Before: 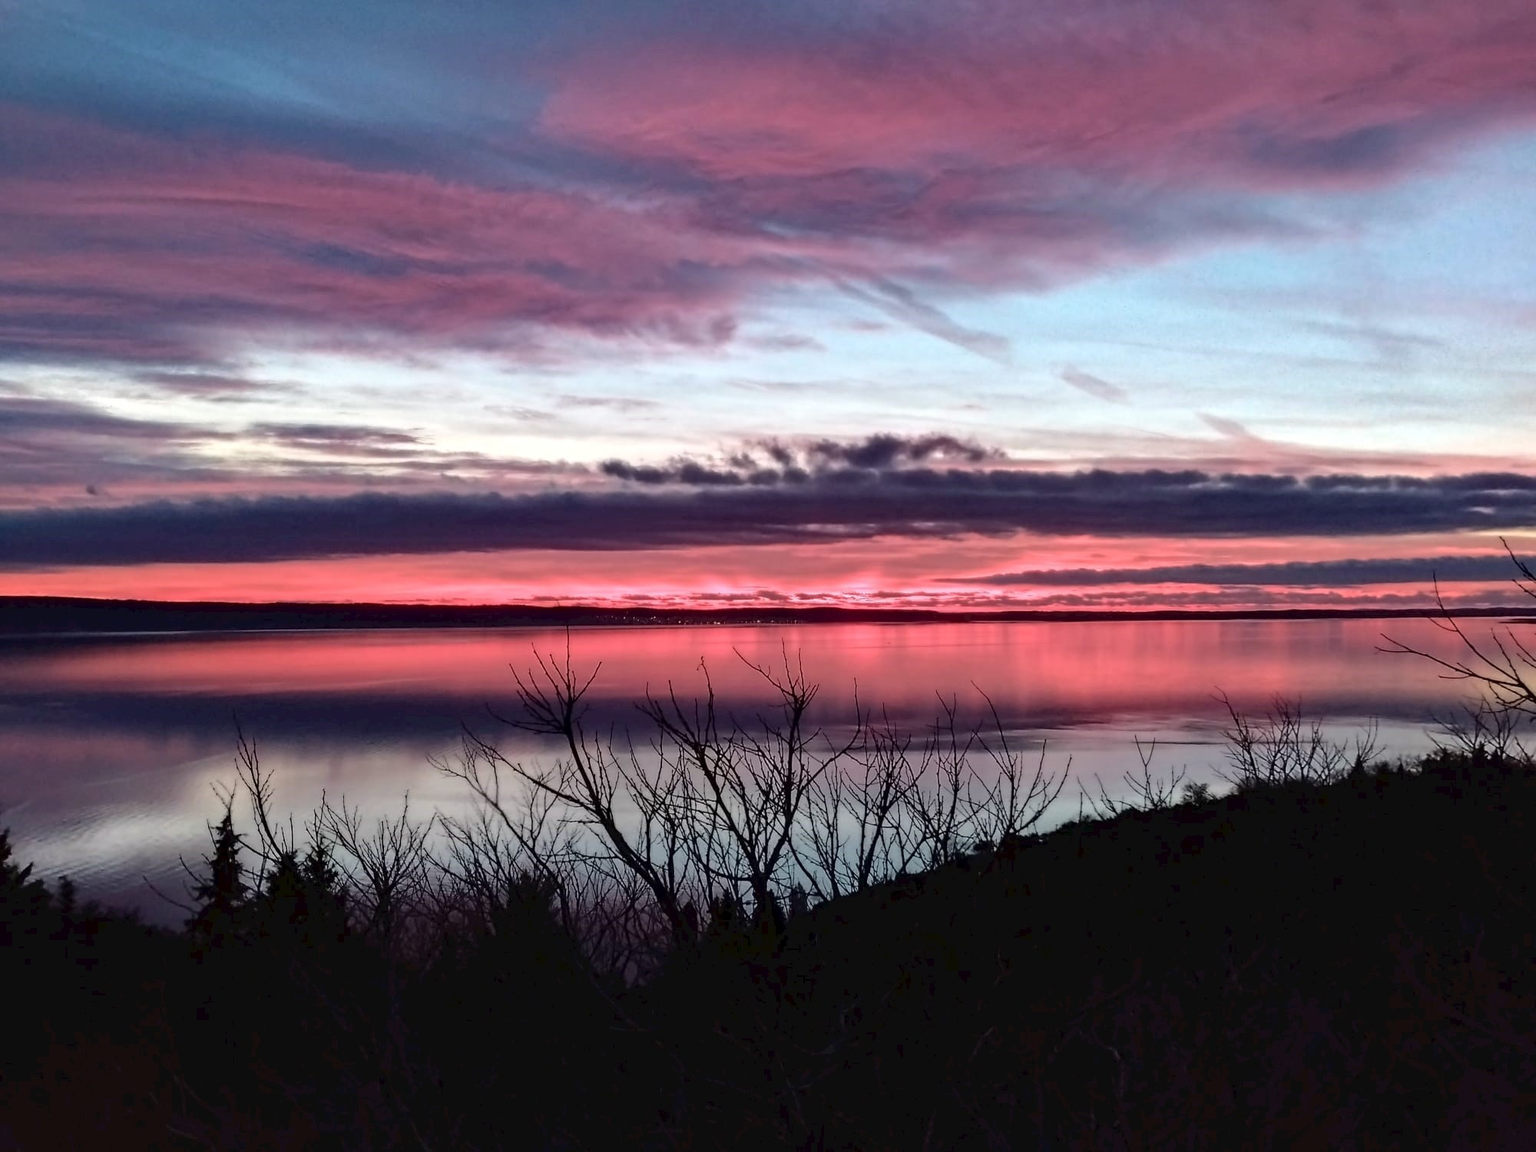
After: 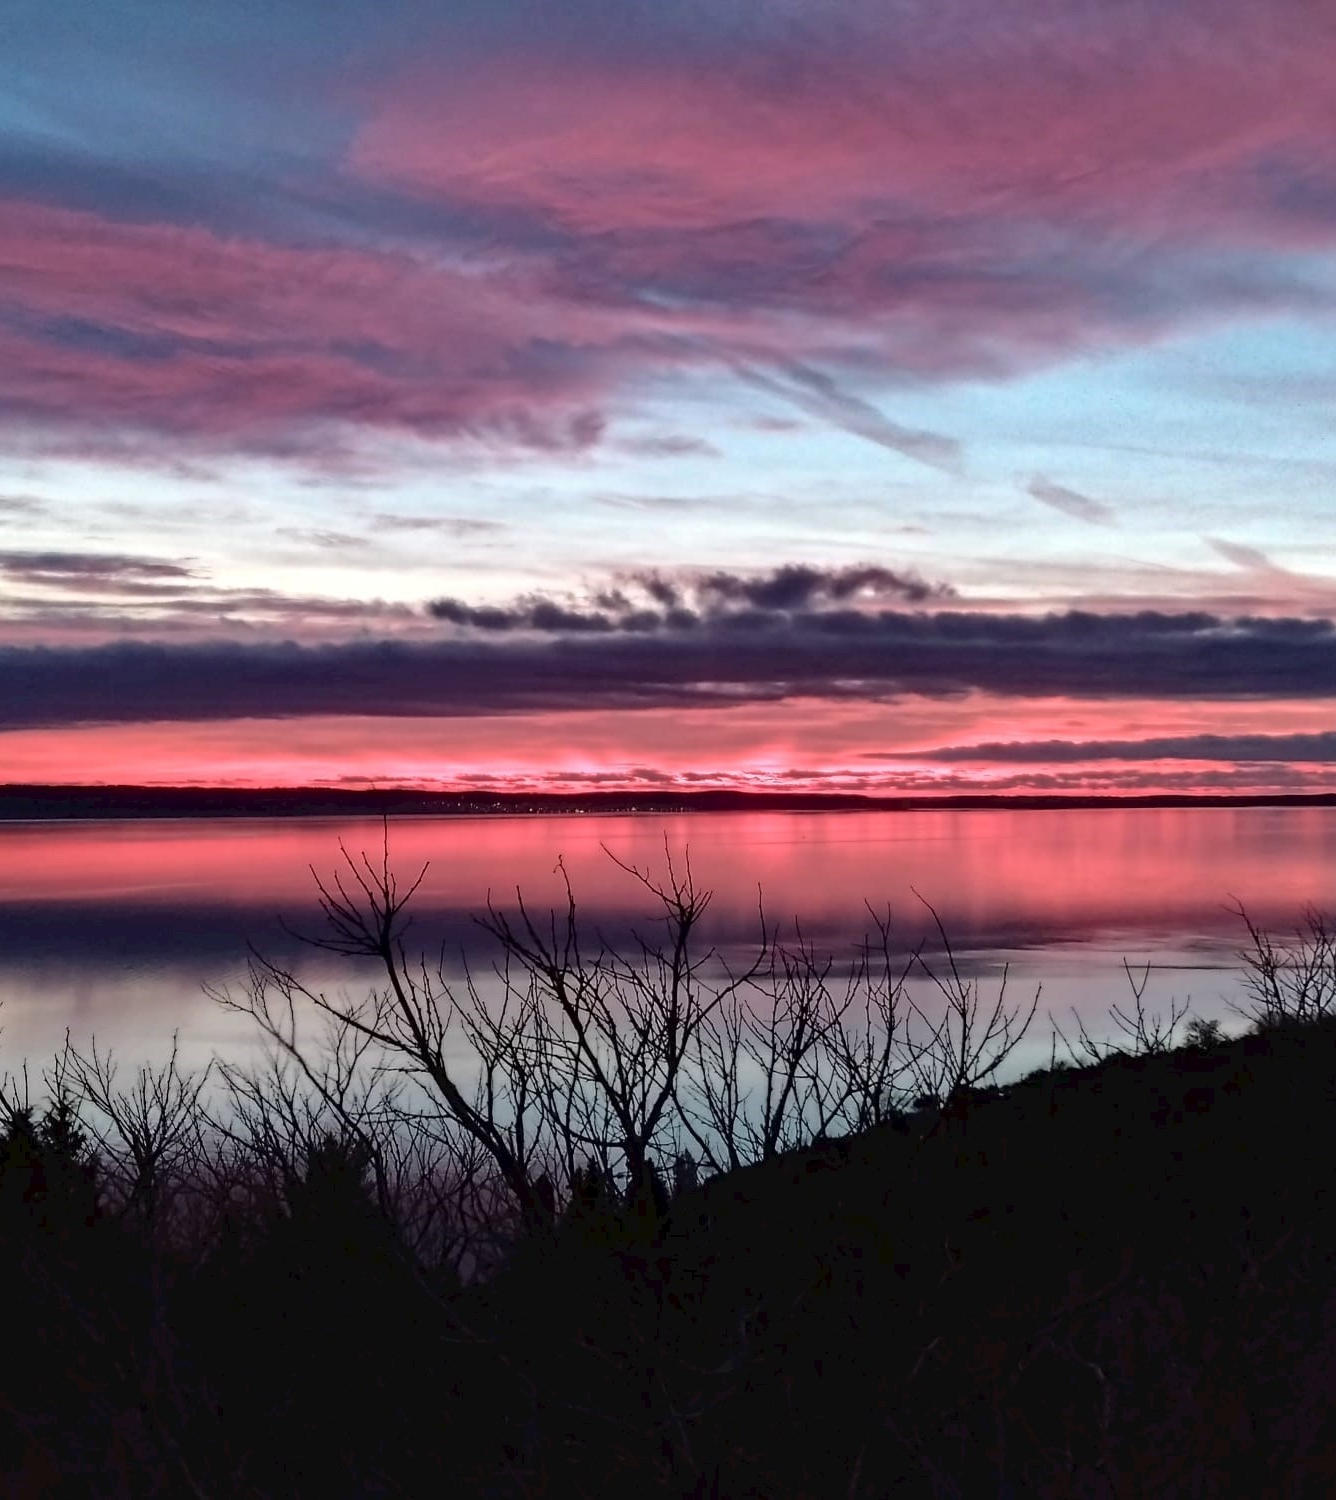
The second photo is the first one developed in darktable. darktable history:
shadows and highlights: shadows 5, soften with gaussian
crop and rotate: left 17.732%, right 15.423%
